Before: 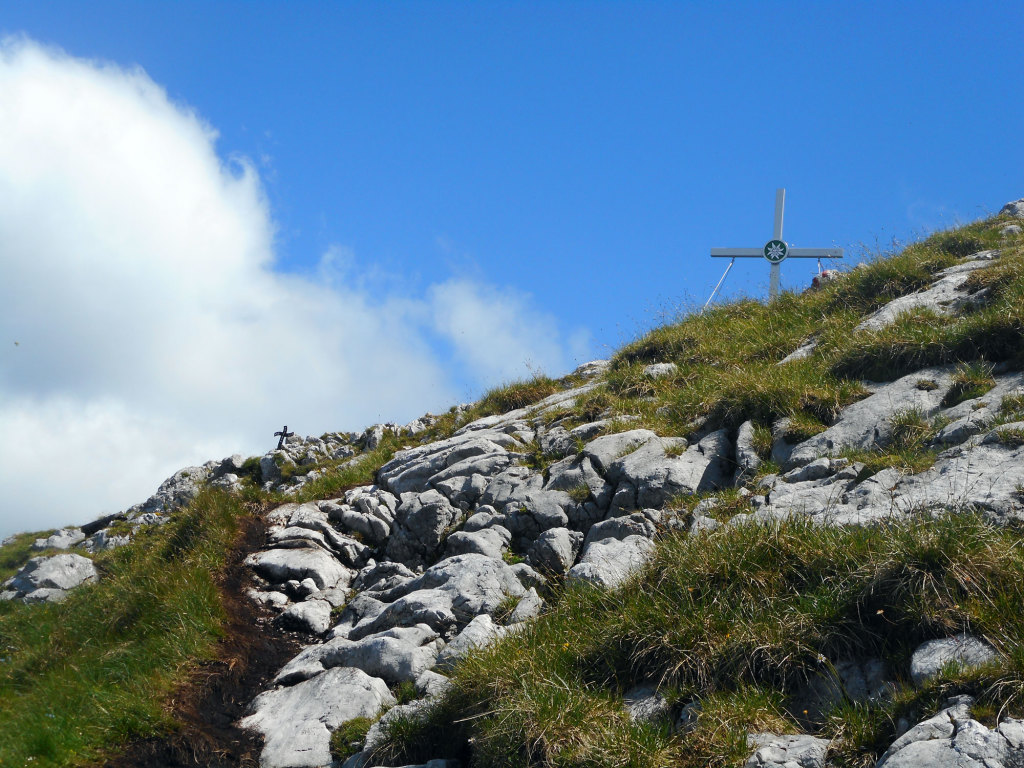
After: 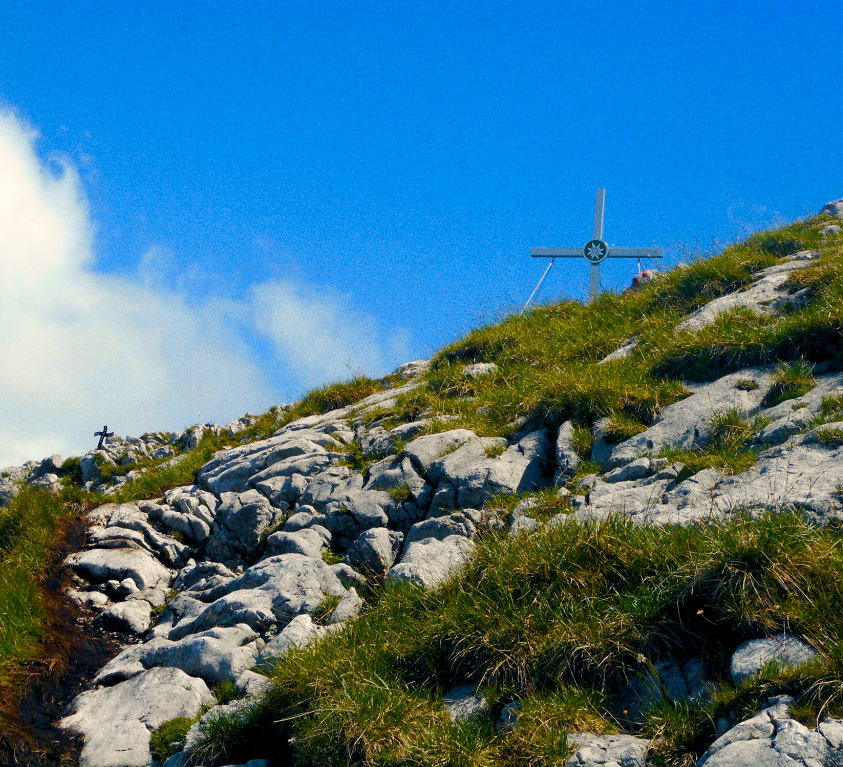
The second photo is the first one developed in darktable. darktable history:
crop: left 17.582%, bottom 0.031%
color balance rgb: shadows lift › chroma 3%, shadows lift › hue 240.84°, highlights gain › chroma 3%, highlights gain › hue 73.2°, global offset › luminance -0.5%, perceptual saturation grading › global saturation 20%, perceptual saturation grading › highlights -25%, perceptual saturation grading › shadows 50%, global vibrance 25.26%
velvia: on, module defaults
grain: coarseness 0.09 ISO
